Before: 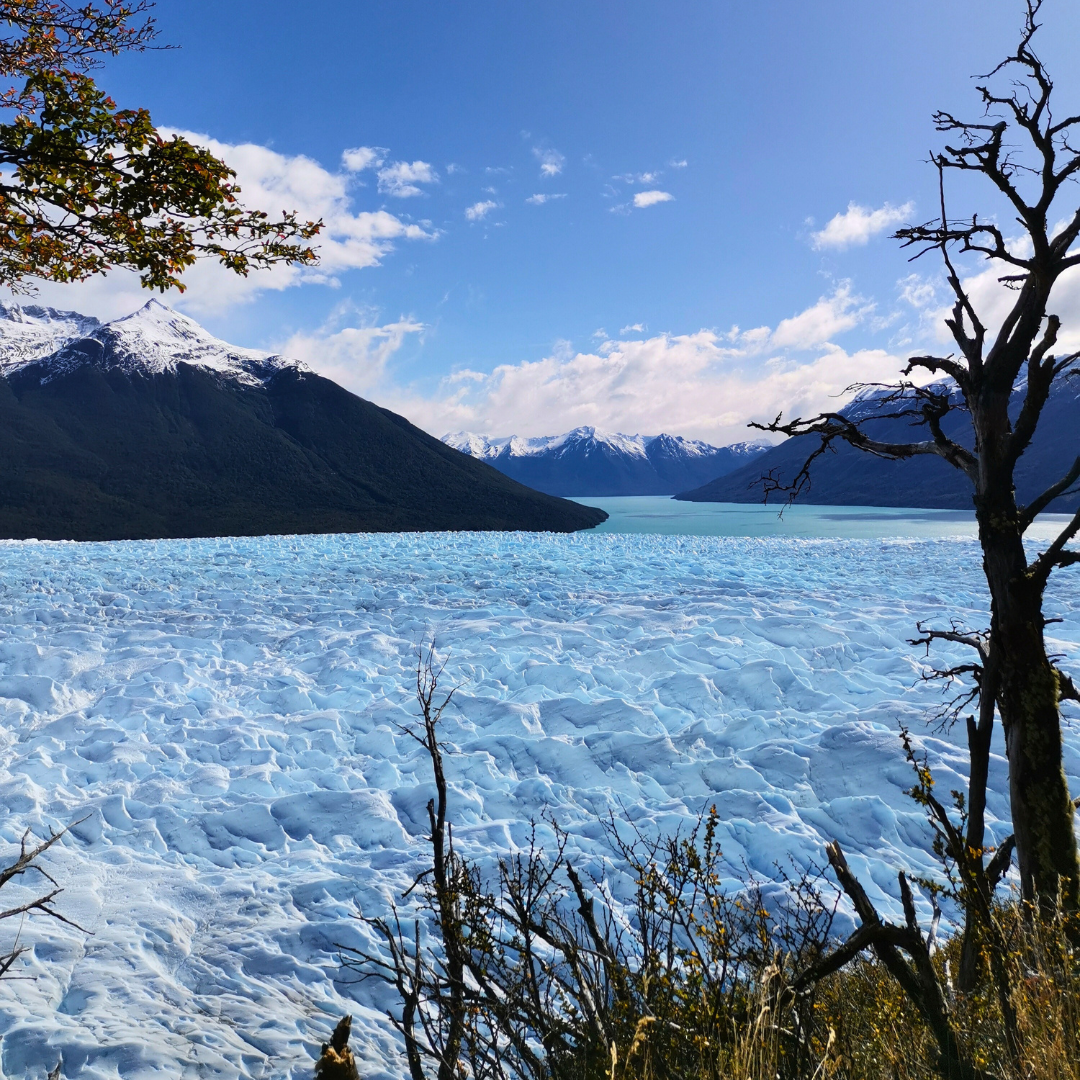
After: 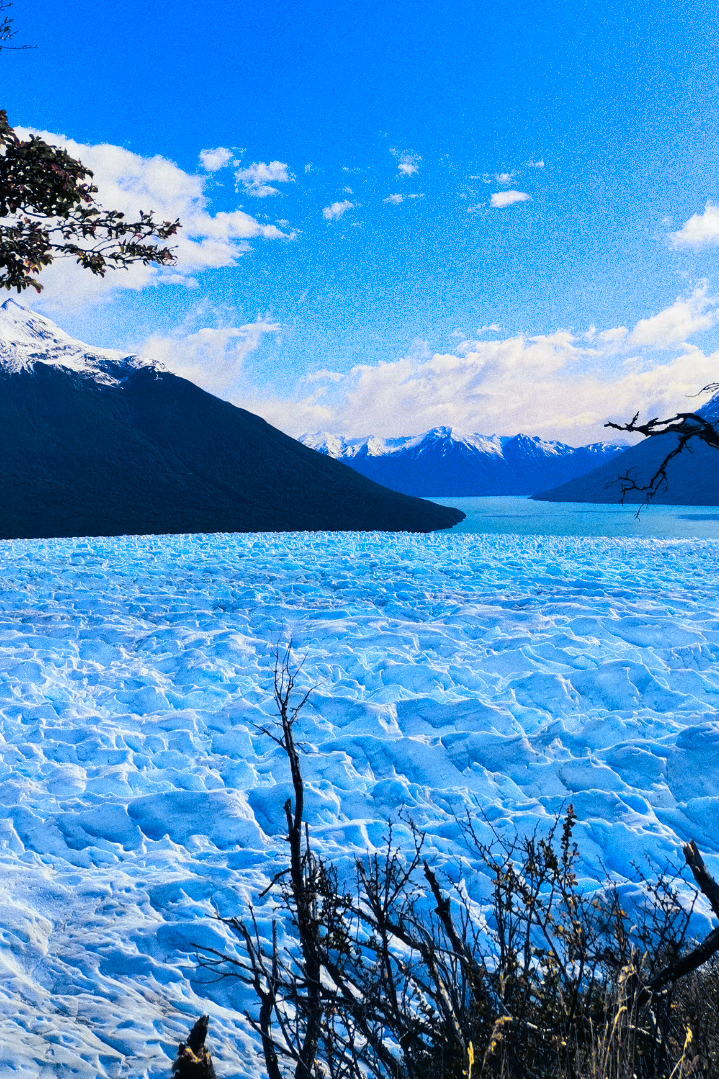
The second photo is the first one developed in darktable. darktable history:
crop and rotate: left 13.409%, right 19.924%
split-toning: shadows › hue 226.8°, shadows › saturation 0.84
color contrast: green-magenta contrast 1.12, blue-yellow contrast 1.95, unbound 0
grain: coarseness 0.09 ISO
